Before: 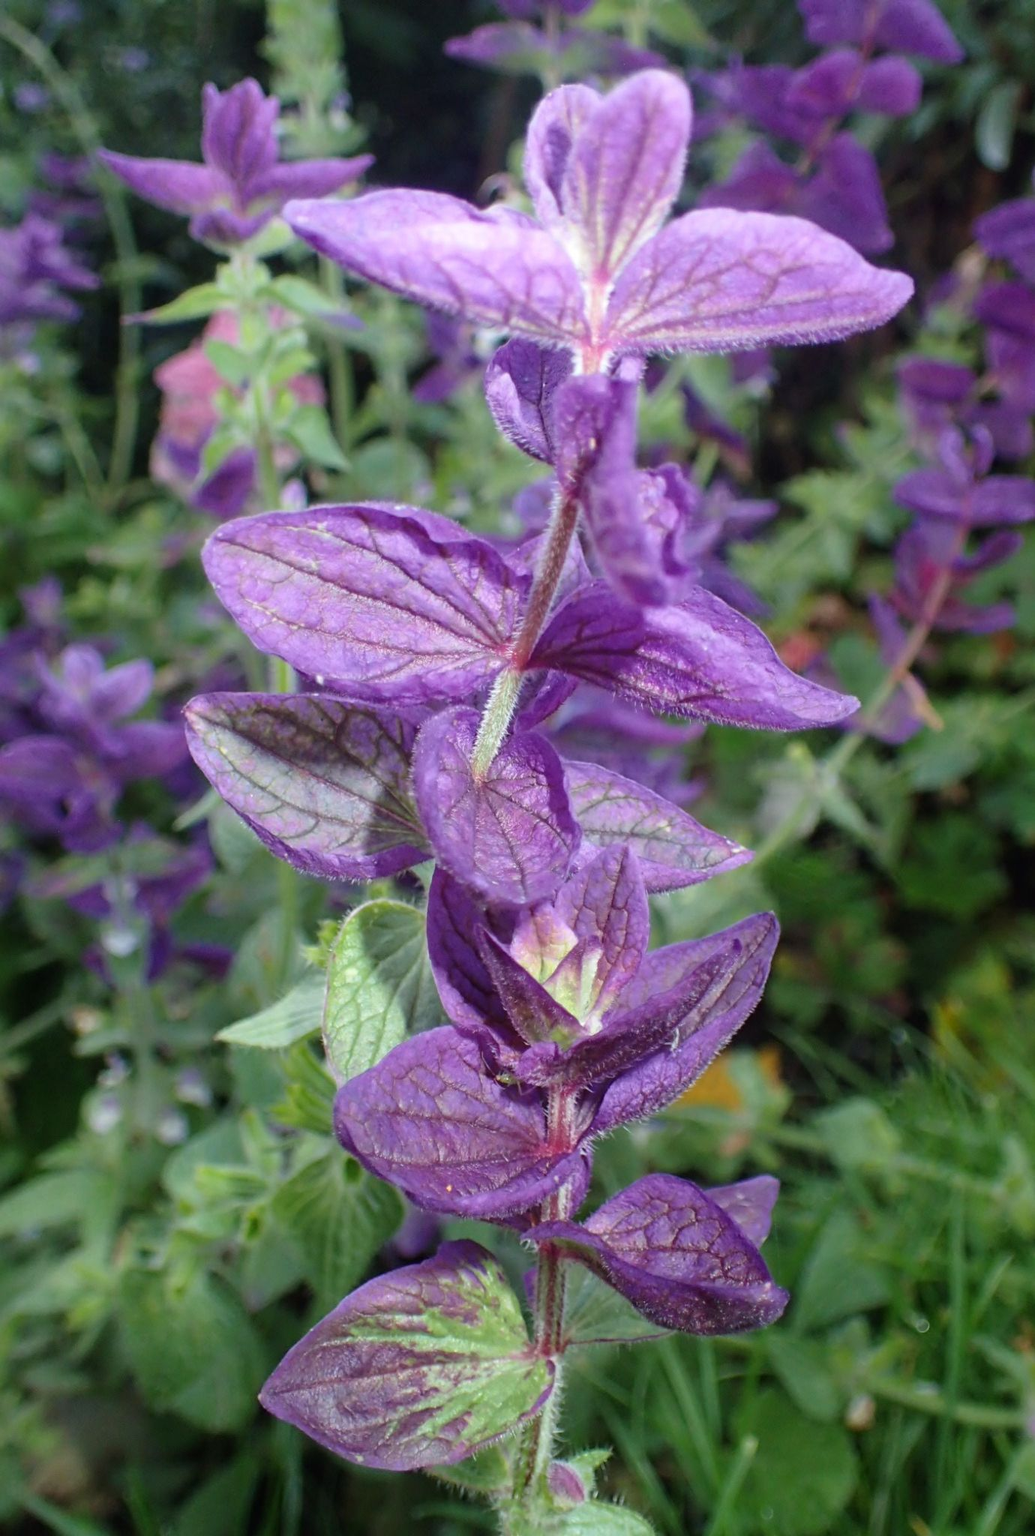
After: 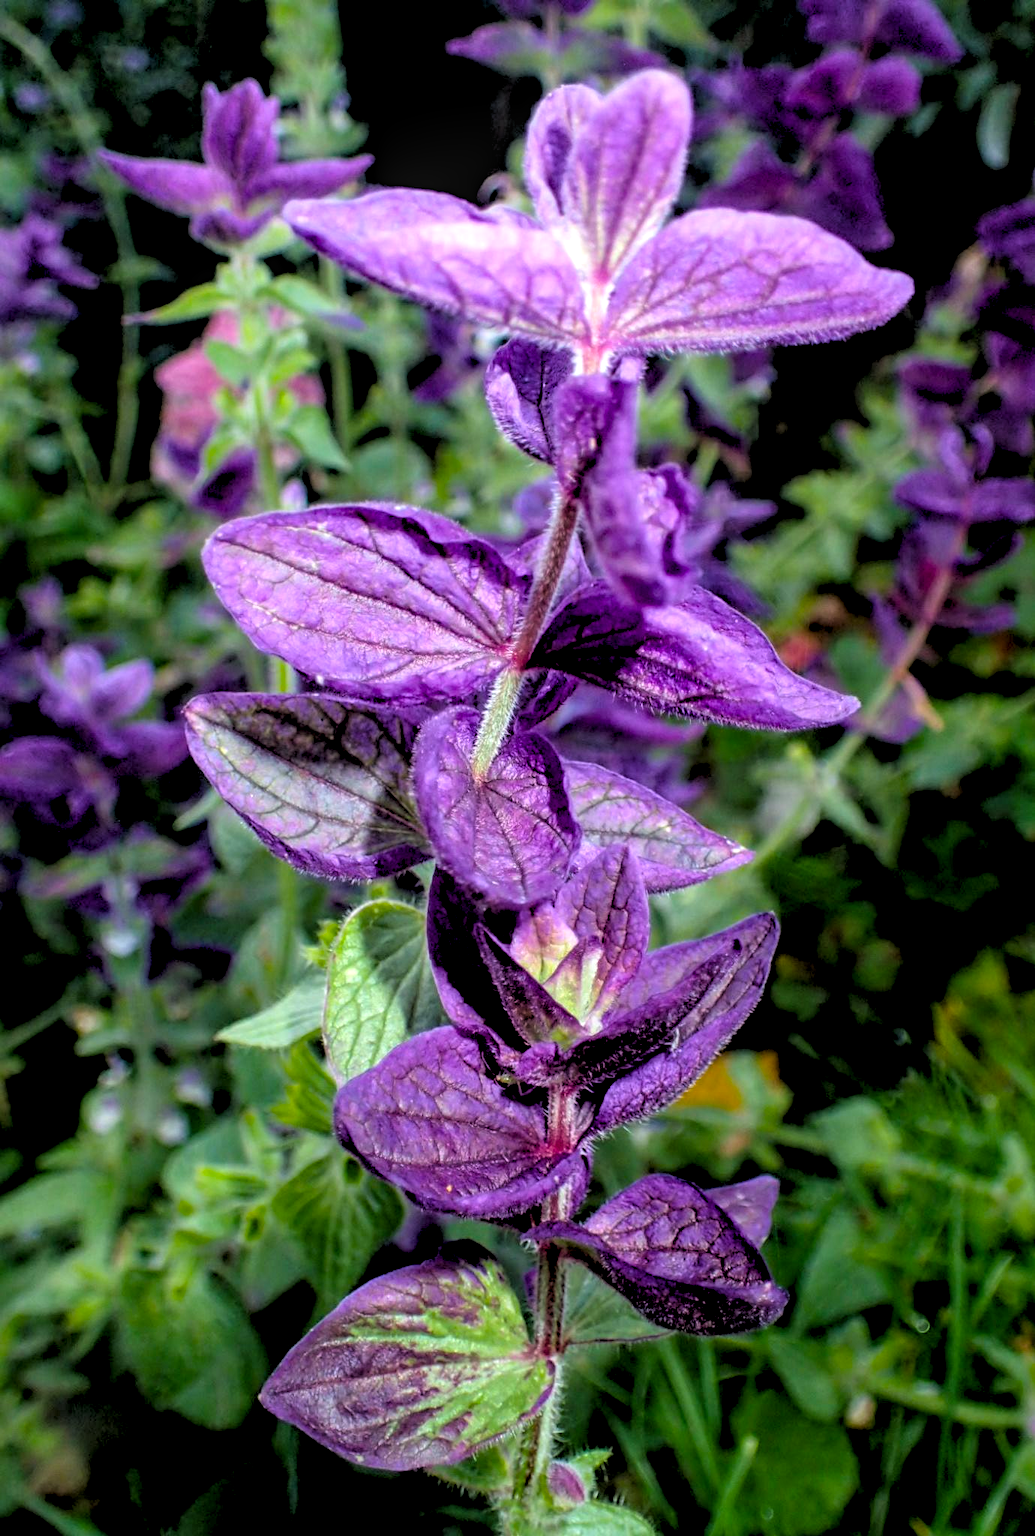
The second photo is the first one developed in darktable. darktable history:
rgb levels: levels [[0.034, 0.472, 0.904], [0, 0.5, 1], [0, 0.5, 1]]
local contrast: highlights 35%, detail 135%
color balance rgb: linear chroma grading › global chroma 15%, perceptual saturation grading › global saturation 30%
